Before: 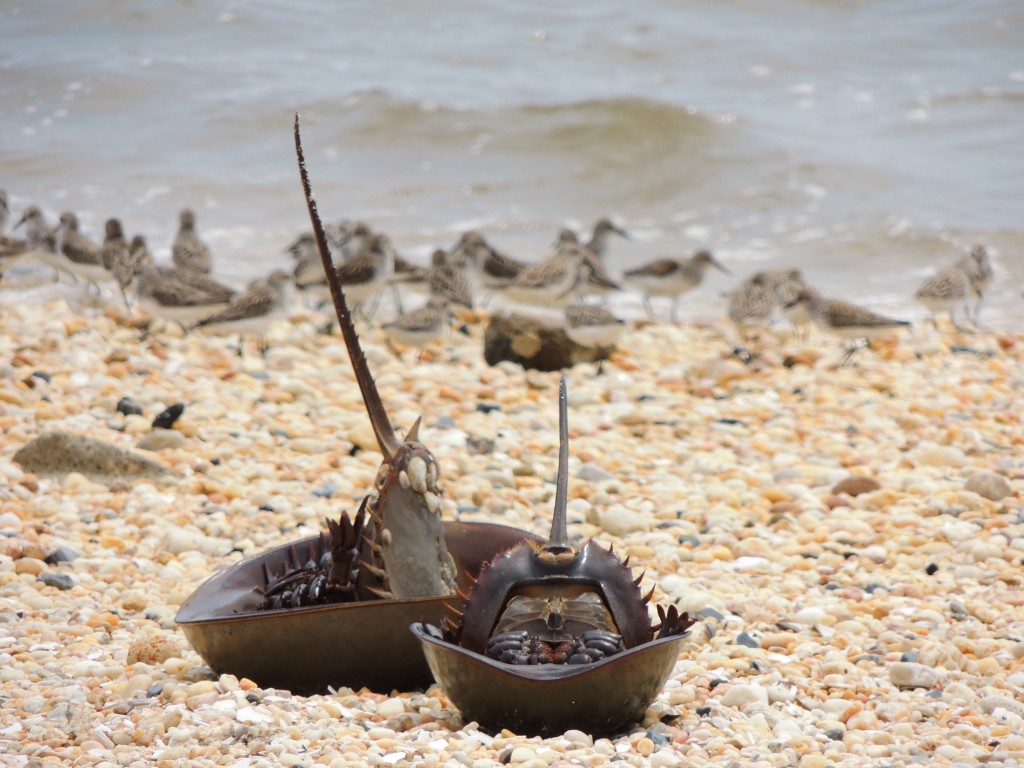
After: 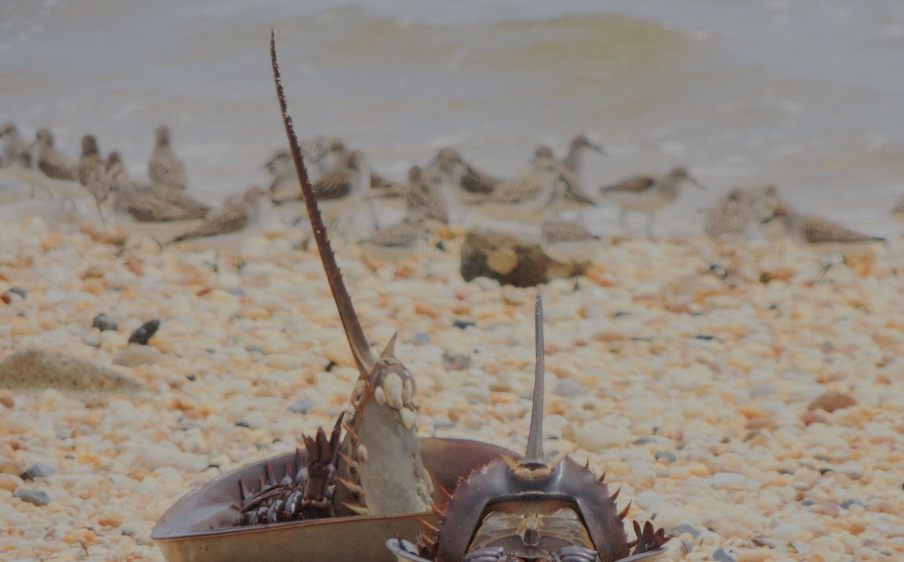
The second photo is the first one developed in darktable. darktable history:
local contrast: on, module defaults
filmic rgb: black relative exposure -15.94 EV, white relative exposure 7.98 EV, threshold 2.99 EV, hardness 4.1, latitude 49.53%, contrast 0.503, enable highlight reconstruction true
crop and rotate: left 2.404%, top 11.06%, right 9.279%, bottom 15.712%
color zones: curves: ch0 [(0.004, 0.305) (0.261, 0.623) (0.389, 0.399) (0.708, 0.571) (0.947, 0.34)]; ch1 [(0.025, 0.645) (0.229, 0.584) (0.326, 0.551) (0.484, 0.262) (0.757, 0.643)]
